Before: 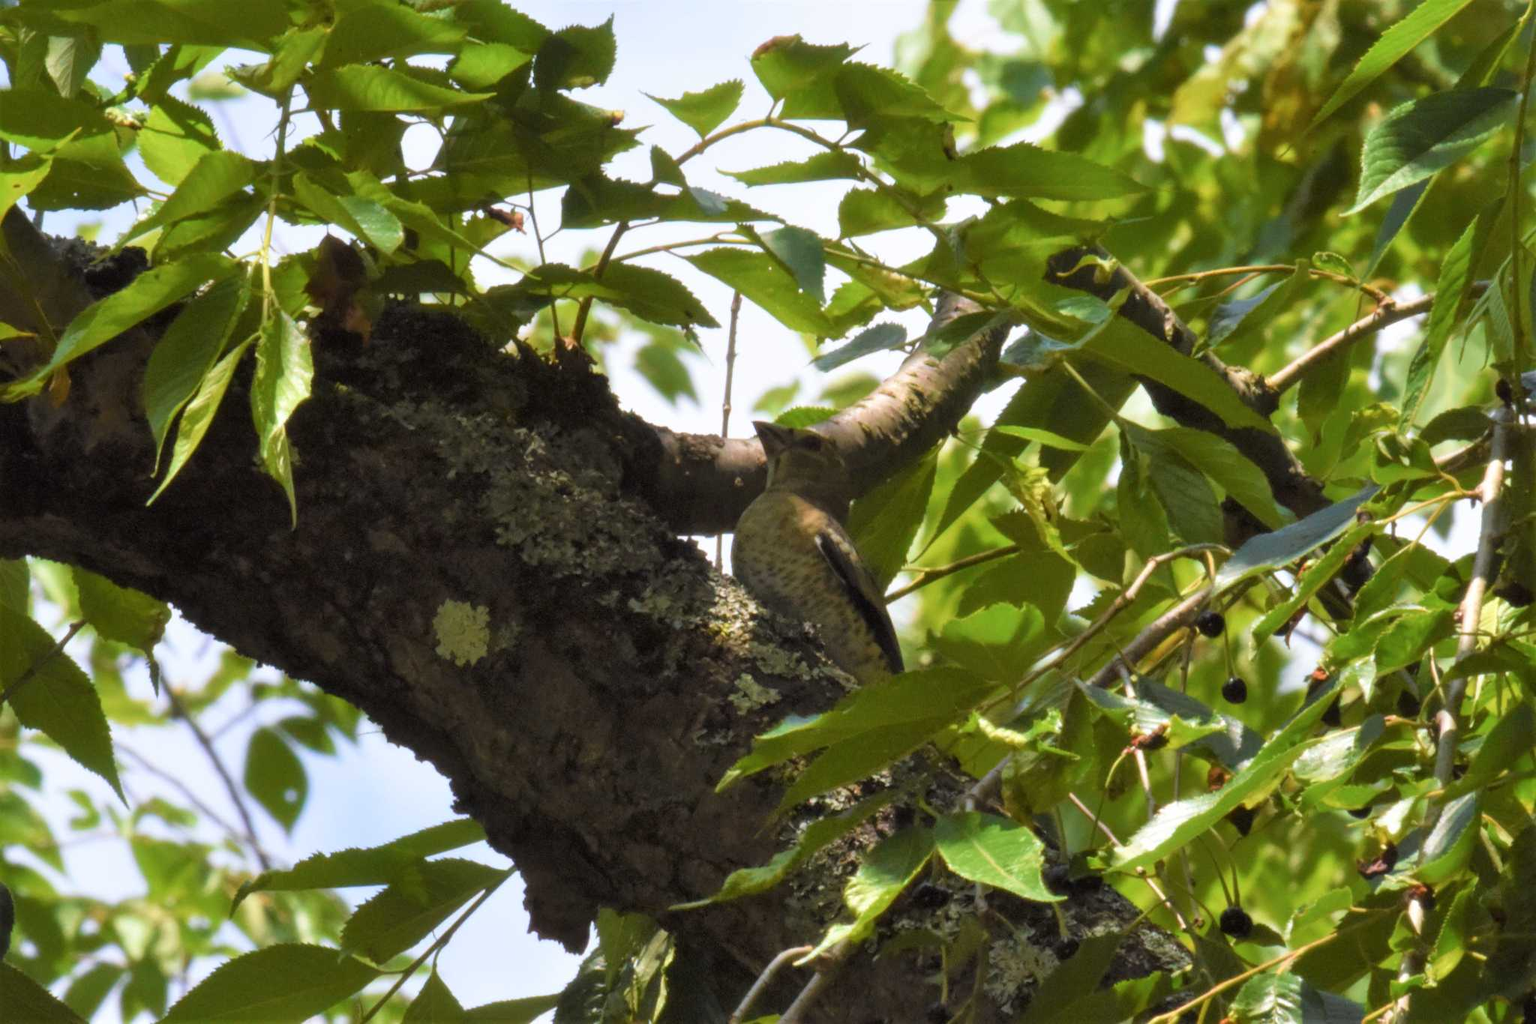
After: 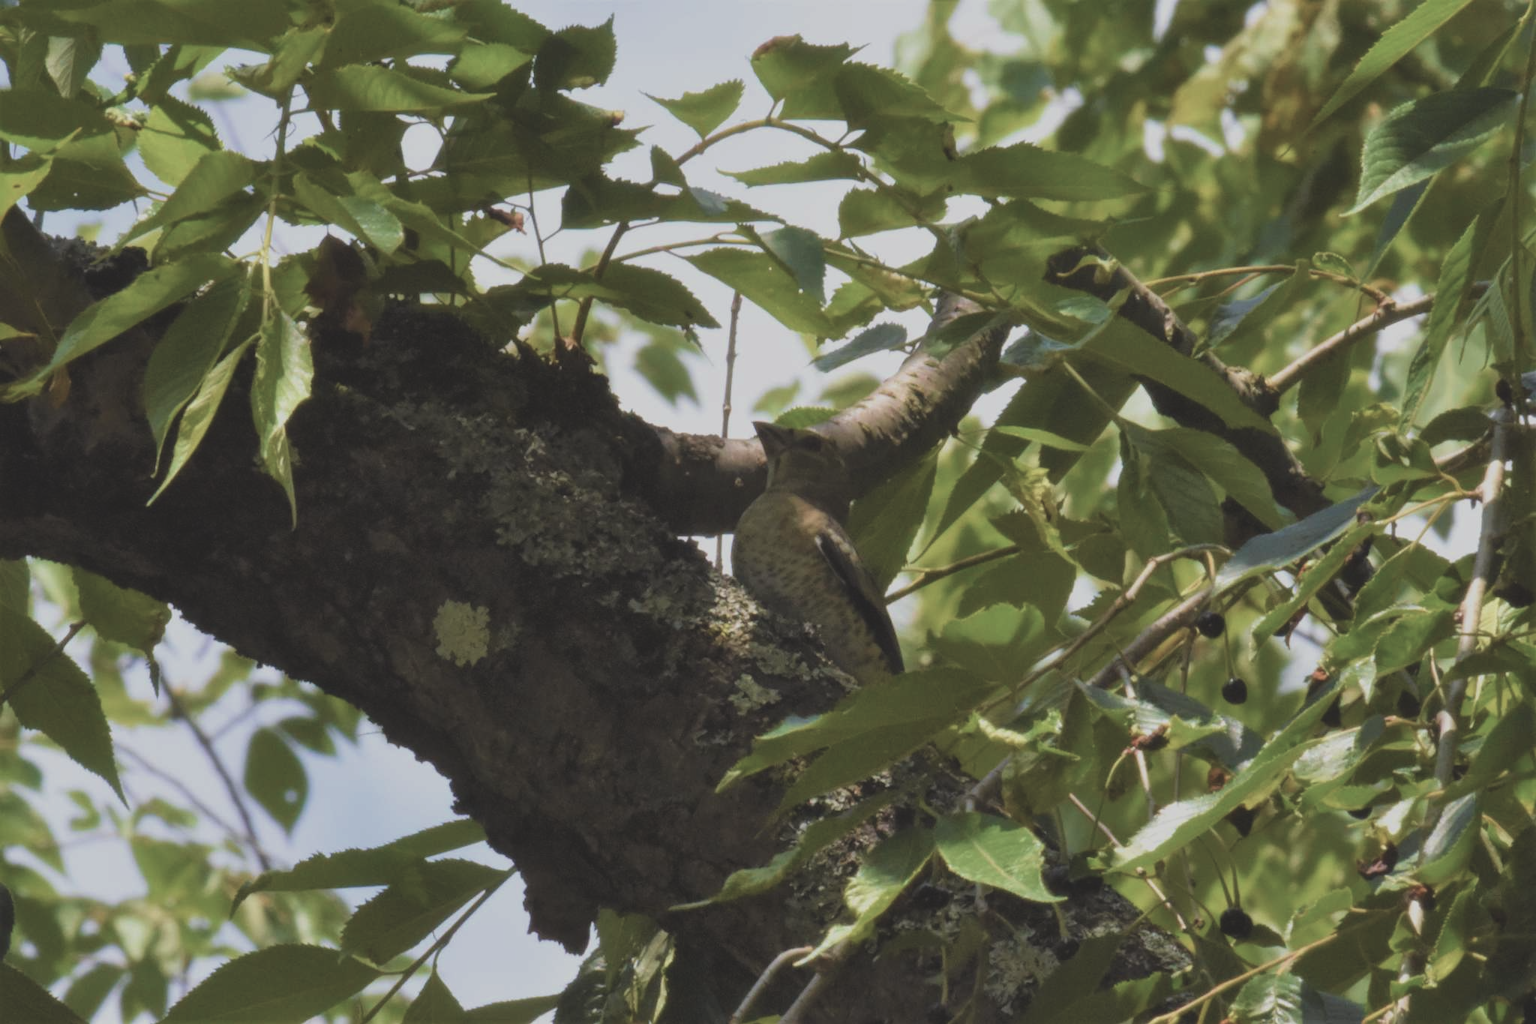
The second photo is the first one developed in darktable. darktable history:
color correction: highlights b* 0.018, saturation 0.611
exposure: black level correction -0.015, exposure -0.518 EV, compensate highlight preservation false
contrast brightness saturation: contrast -0.097, saturation -0.083
velvia: on, module defaults
